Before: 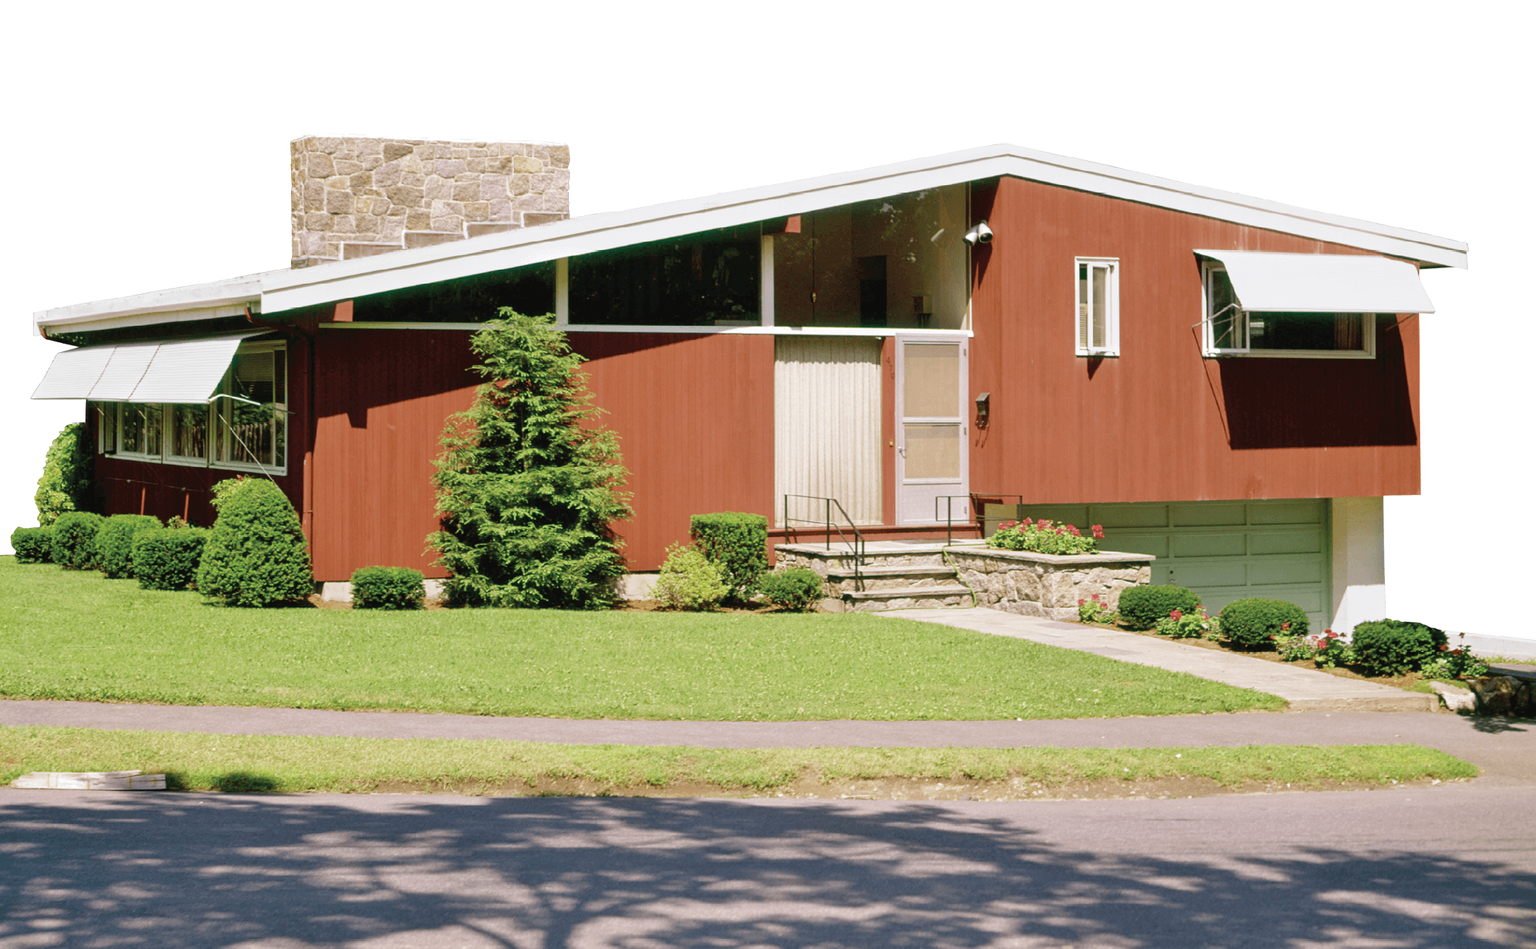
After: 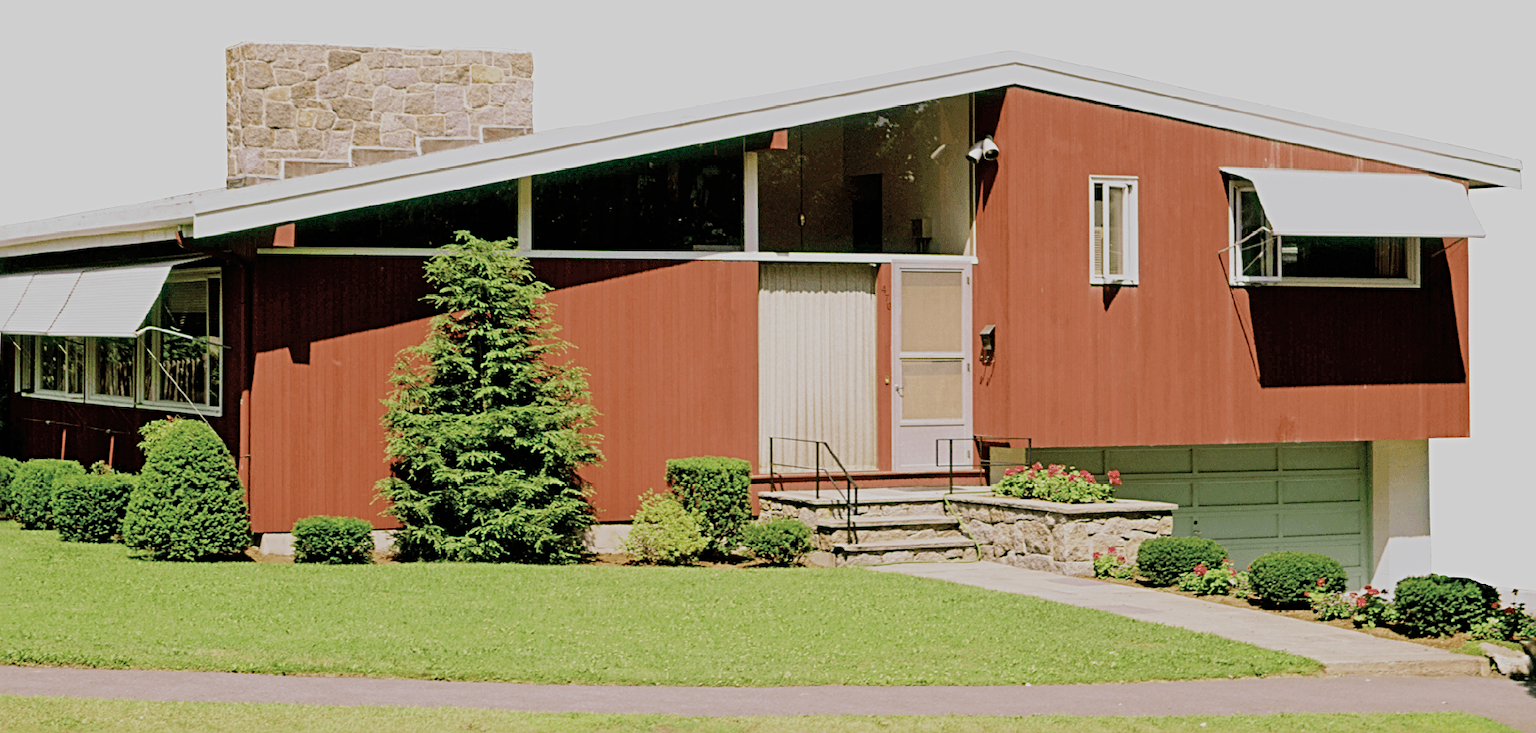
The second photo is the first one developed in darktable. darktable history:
crop: left 5.596%, top 10.314%, right 3.534%, bottom 19.395%
sharpen: radius 4
filmic rgb: black relative exposure -7.15 EV, white relative exposure 5.36 EV, hardness 3.02, color science v6 (2022)
